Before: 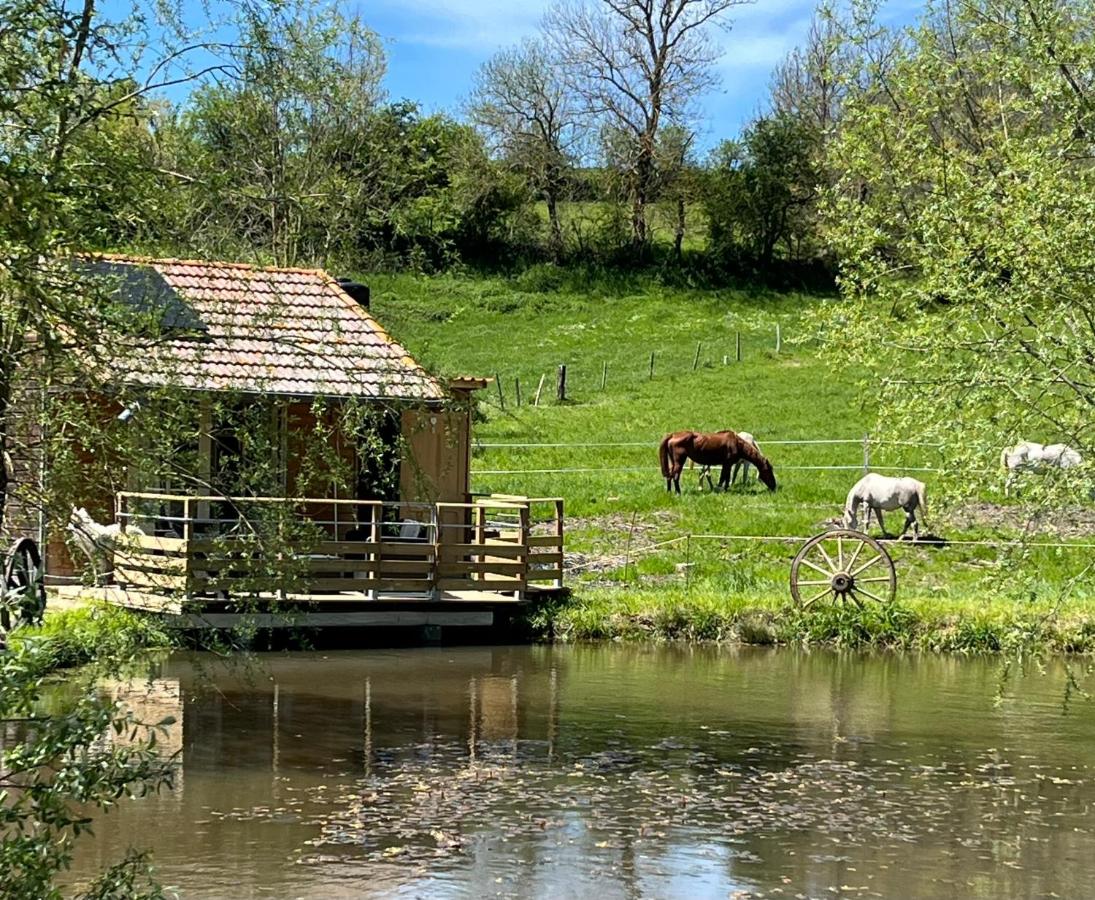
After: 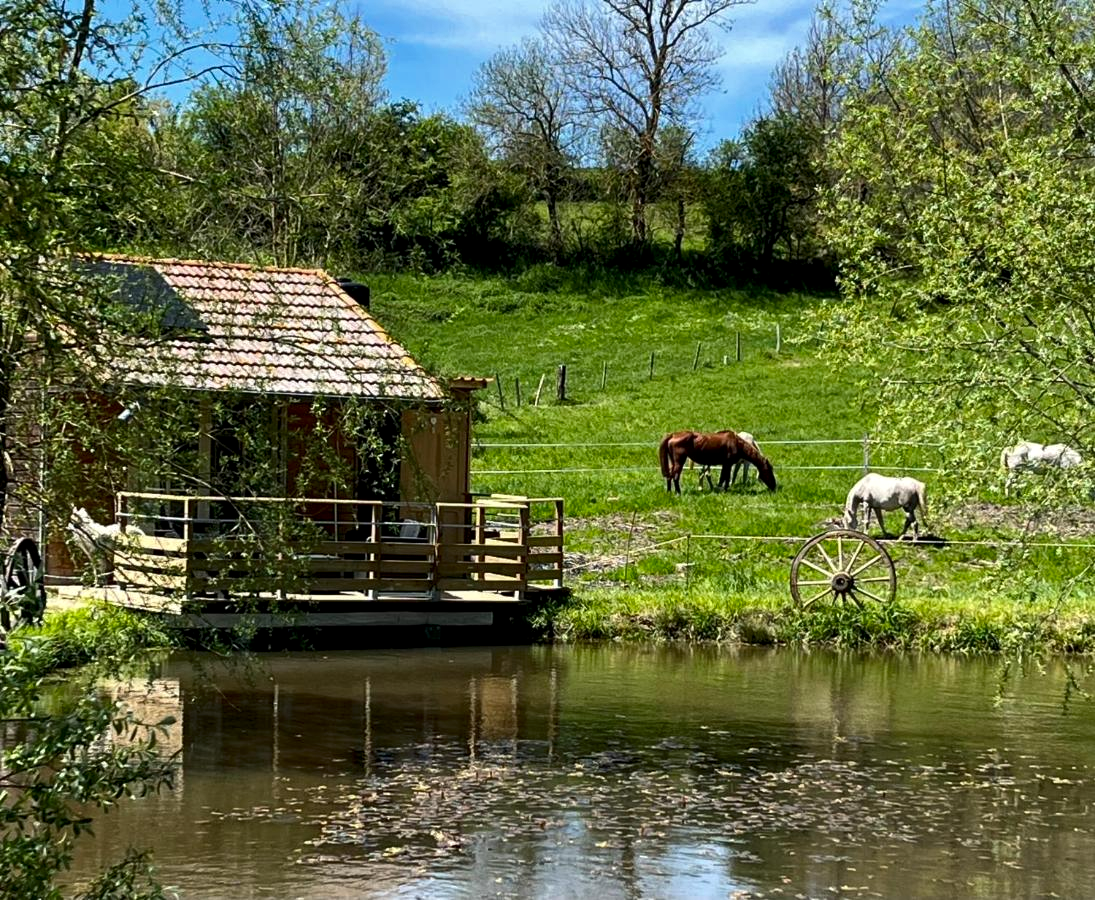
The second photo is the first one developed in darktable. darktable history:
tone equalizer: on, module defaults
contrast brightness saturation: contrast 0.07, brightness -0.13, saturation 0.06
local contrast: highlights 100%, shadows 100%, detail 120%, midtone range 0.2
